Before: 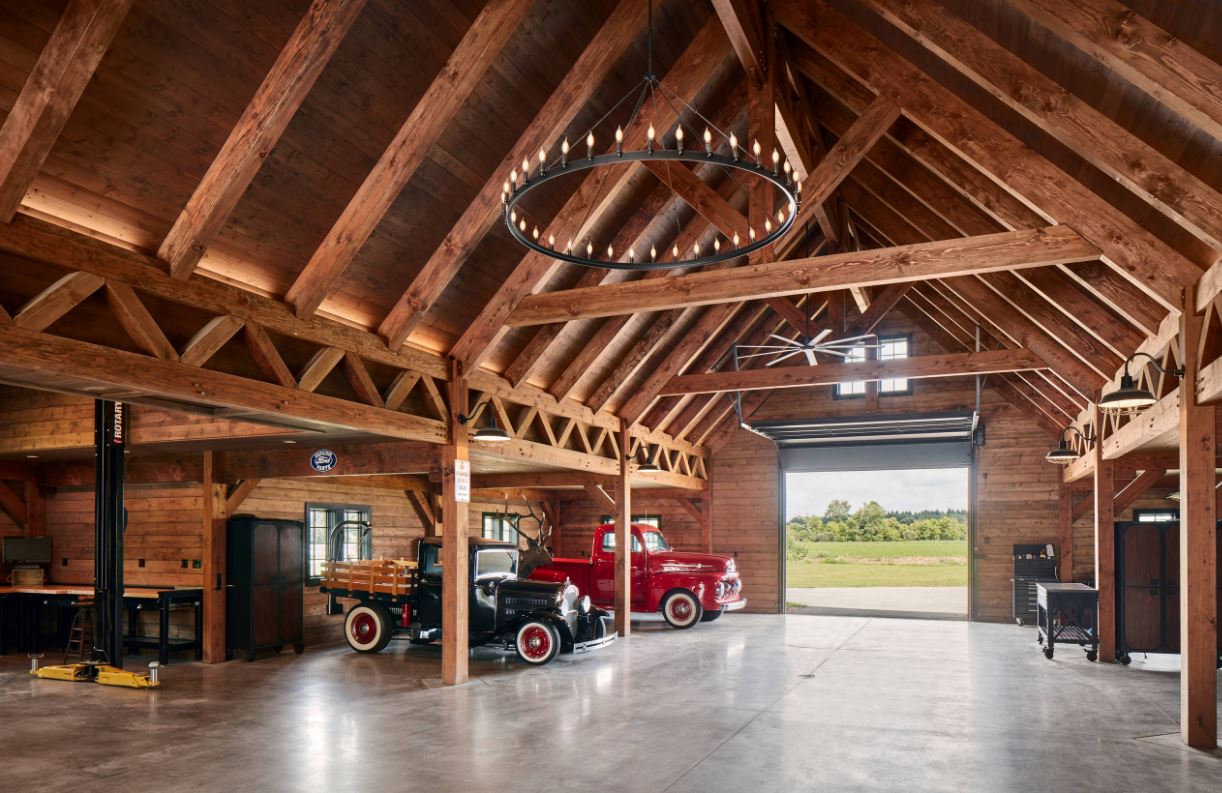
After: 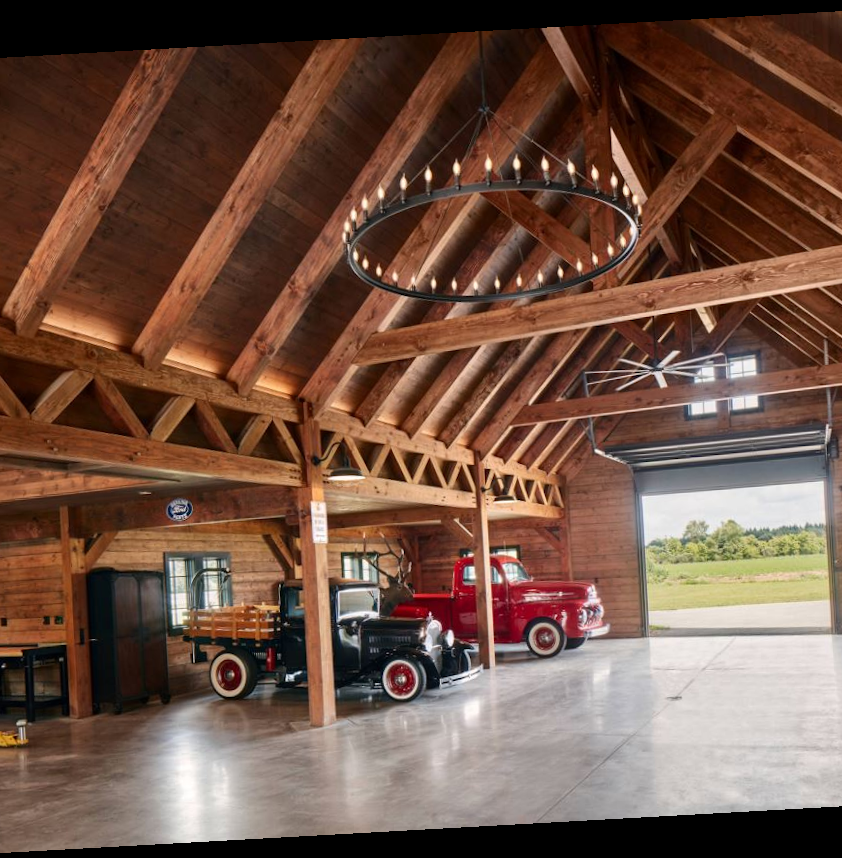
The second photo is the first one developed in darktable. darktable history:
crop and rotate: left 13.409%, right 19.924%
rotate and perspective: rotation -3.18°, automatic cropping off
